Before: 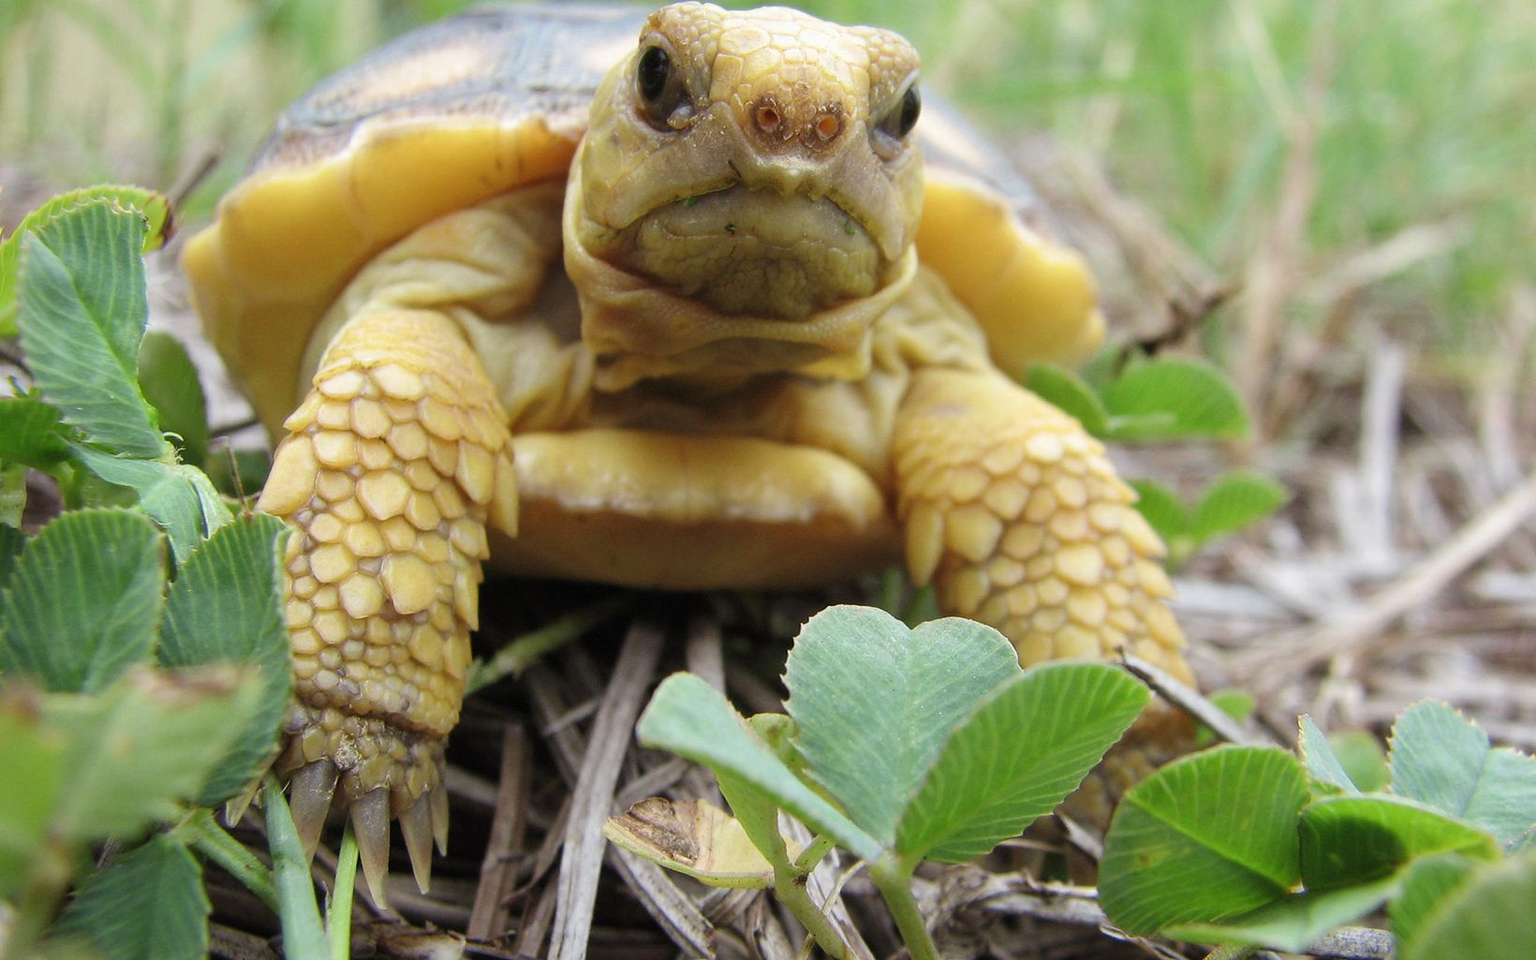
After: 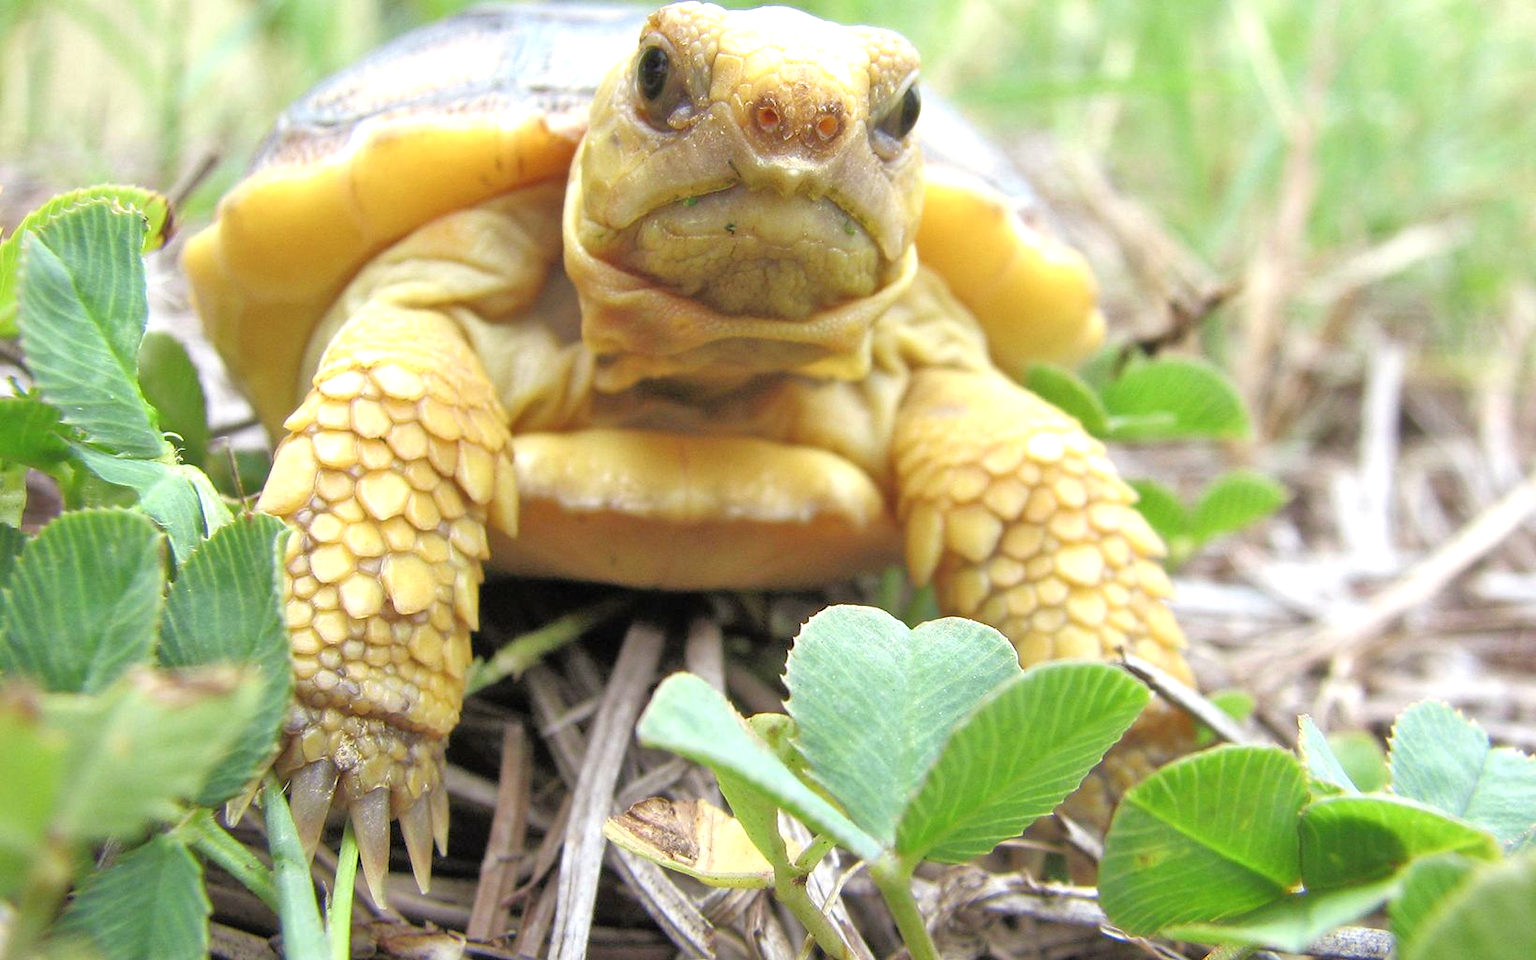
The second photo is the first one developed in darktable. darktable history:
exposure: exposure 0.638 EV, compensate exposure bias true, compensate highlight preservation false
tone equalizer: -7 EV 0.156 EV, -6 EV 0.606 EV, -5 EV 1.19 EV, -4 EV 1.3 EV, -3 EV 1.18 EV, -2 EV 0.6 EV, -1 EV 0.146 EV
